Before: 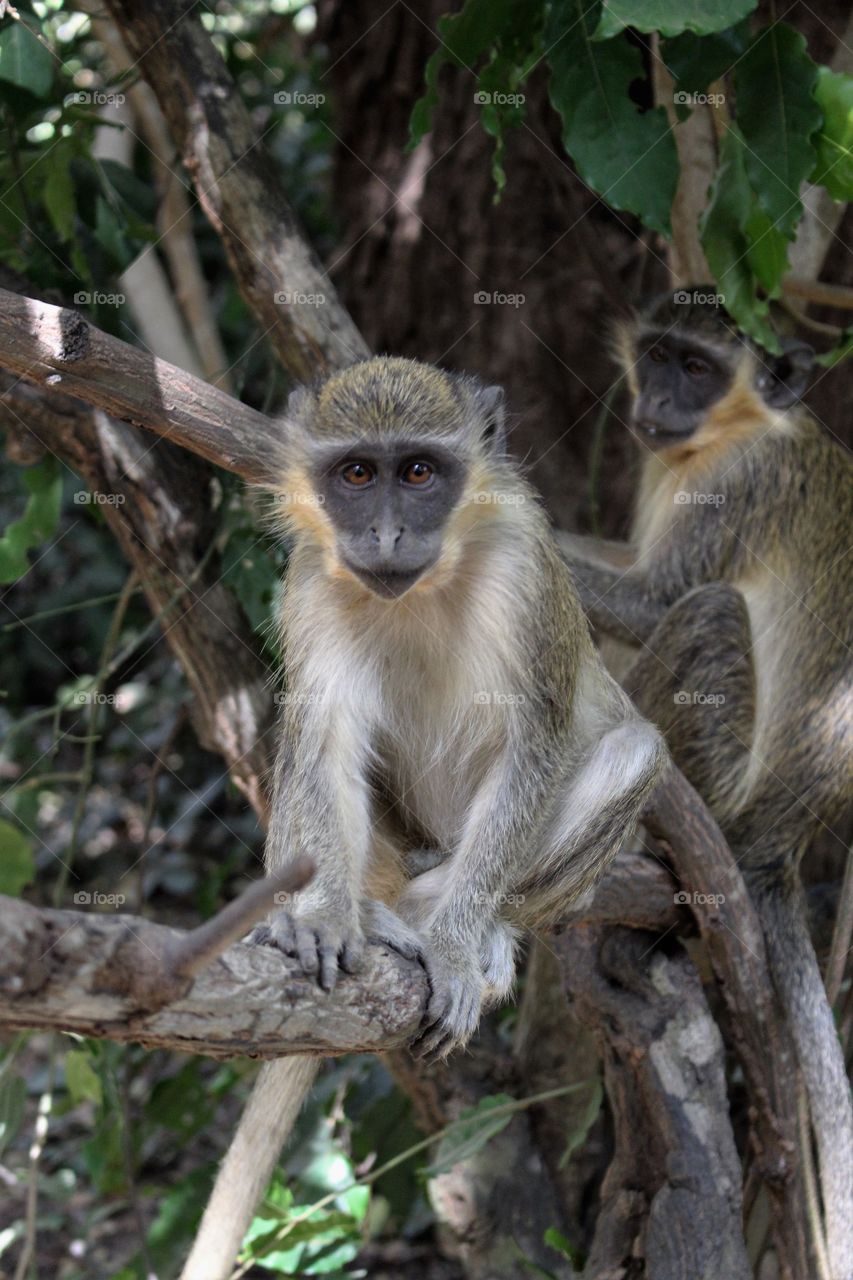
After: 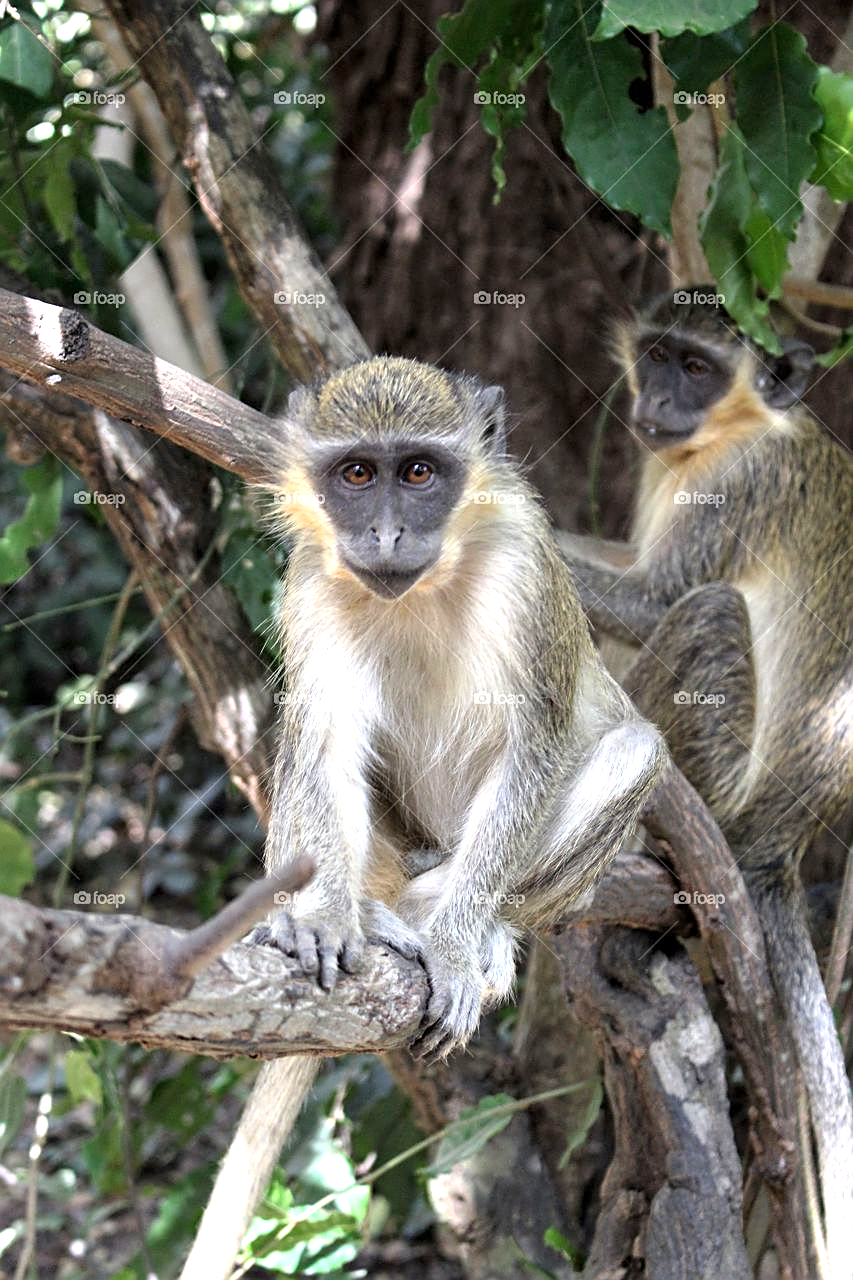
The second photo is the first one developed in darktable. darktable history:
exposure: black level correction 0.001, exposure 1.05 EV, compensate exposure bias true, compensate highlight preservation false
sharpen: on, module defaults
